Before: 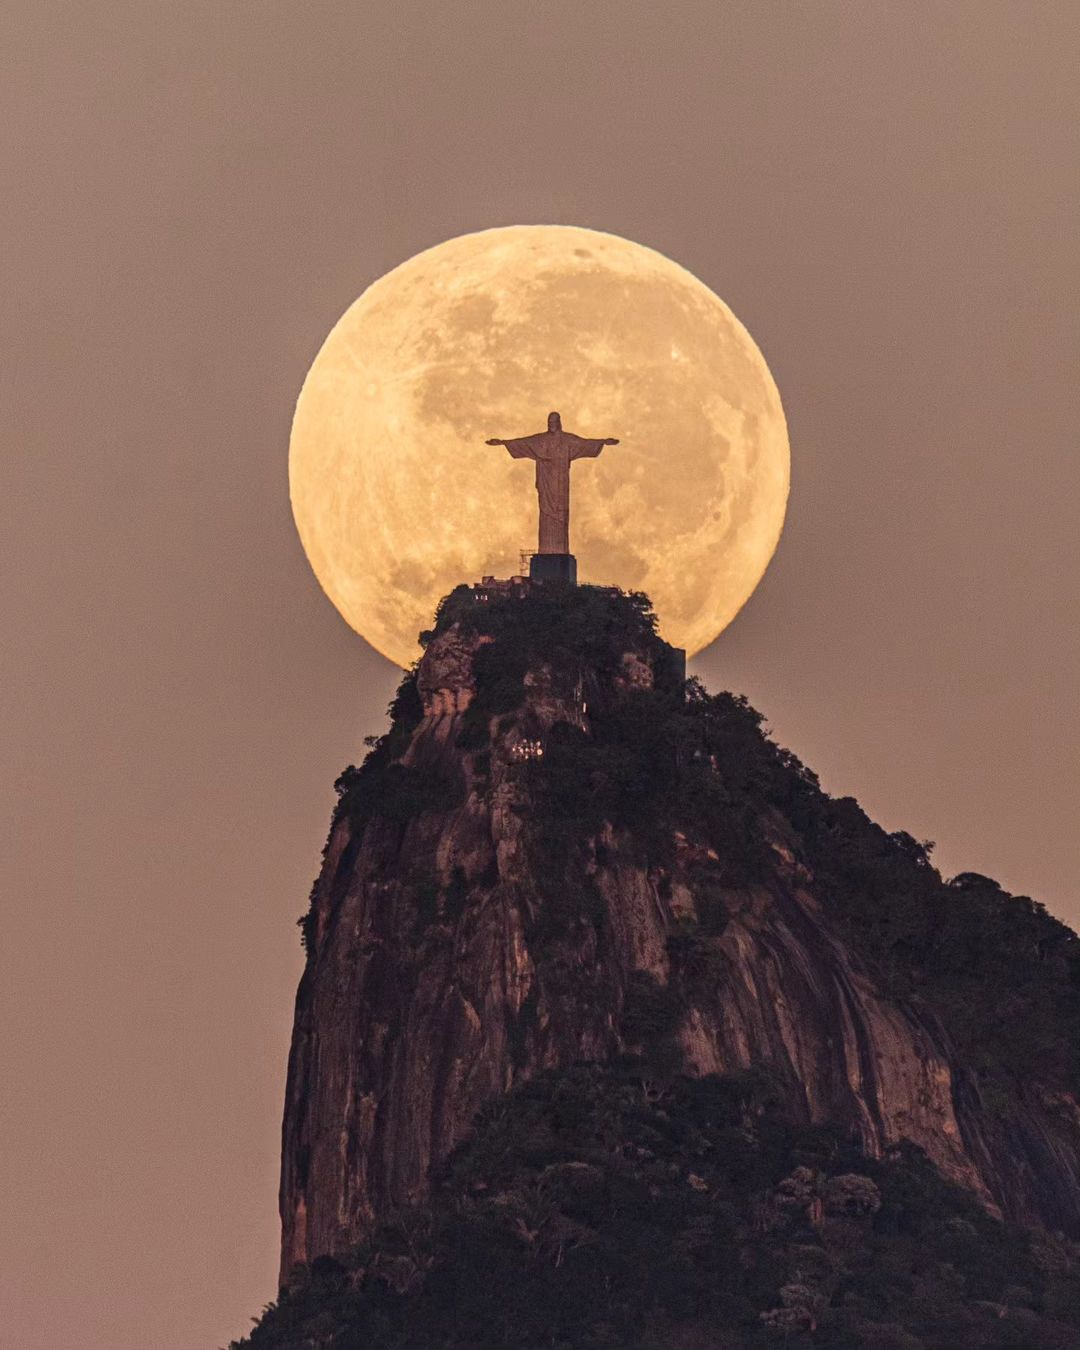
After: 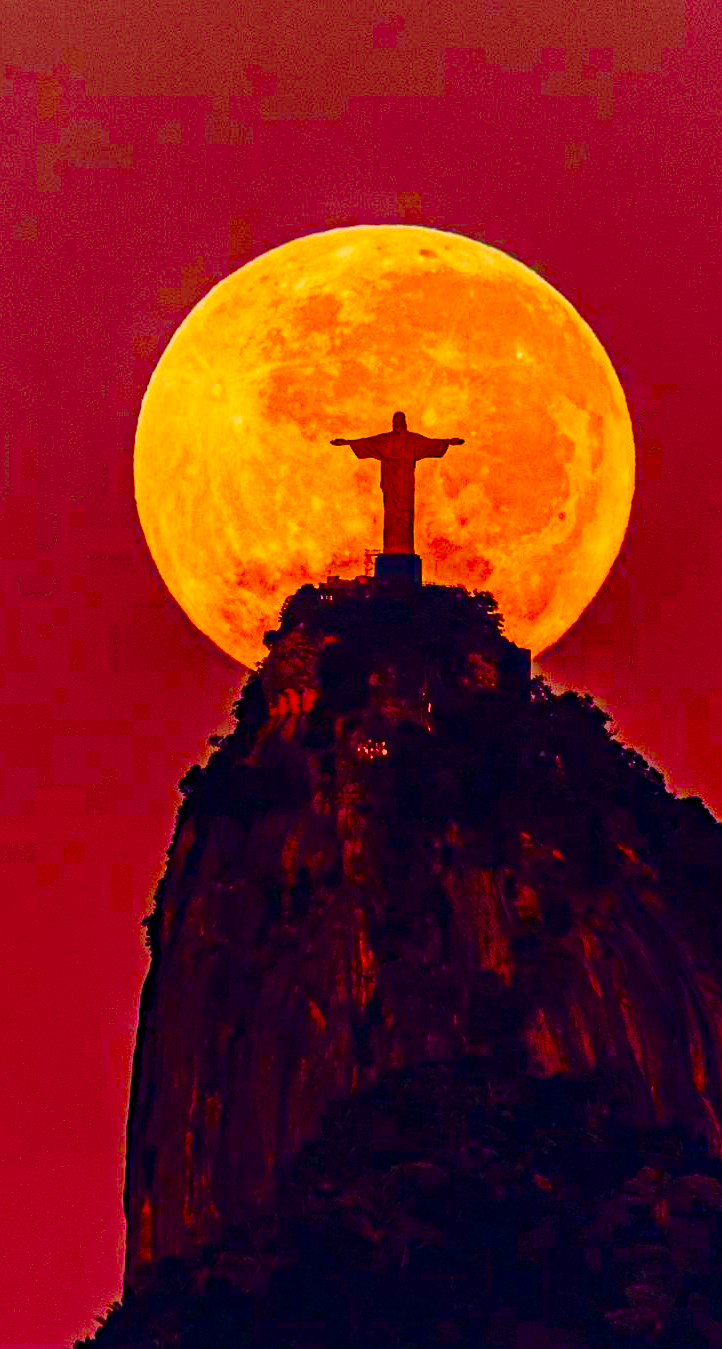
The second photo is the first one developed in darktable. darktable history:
color correction: highlights b* -0.029, saturation 2.1
base curve: curves: ch0 [(0, 0) (0.028, 0.03) (0.121, 0.232) (0.46, 0.748) (0.859, 0.968) (1, 1)], preserve colors none
contrast brightness saturation: contrast 0.189, brightness -0.101, saturation 0.212
crop and rotate: left 14.445%, right 18.698%
haze removal: strength 0.41, compatibility mode true, adaptive false
exposure: exposure -1 EV, compensate highlight preservation false
color balance rgb: perceptual saturation grading › global saturation 20%, perceptual saturation grading › highlights -14.084%, perceptual saturation grading › shadows 49.584%
